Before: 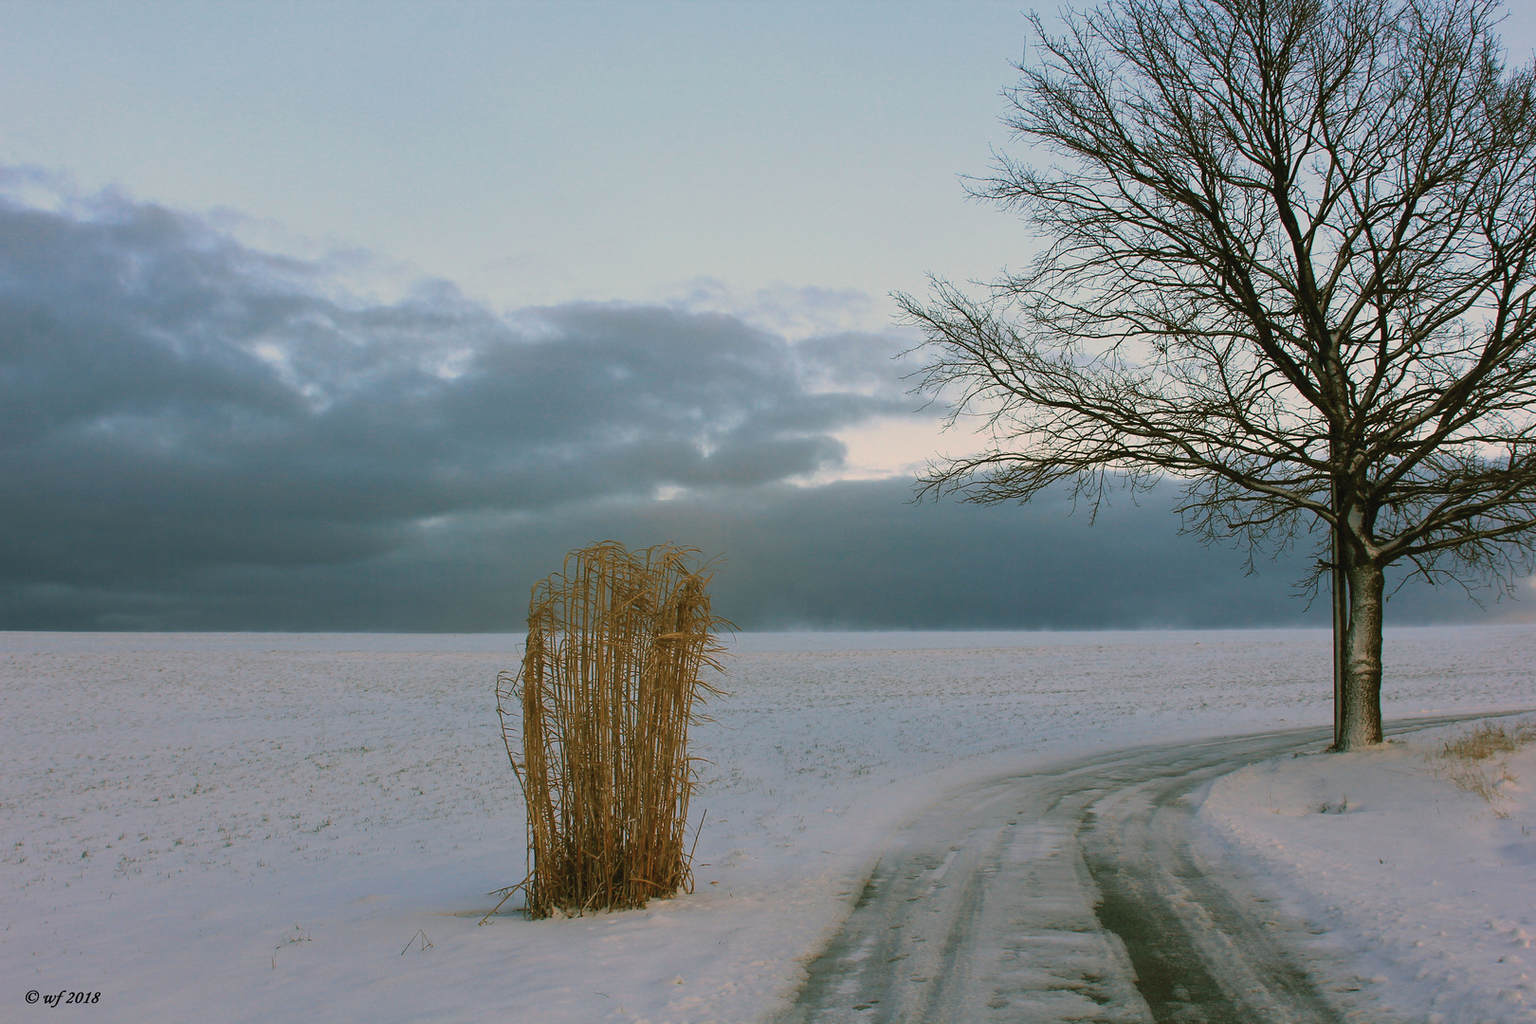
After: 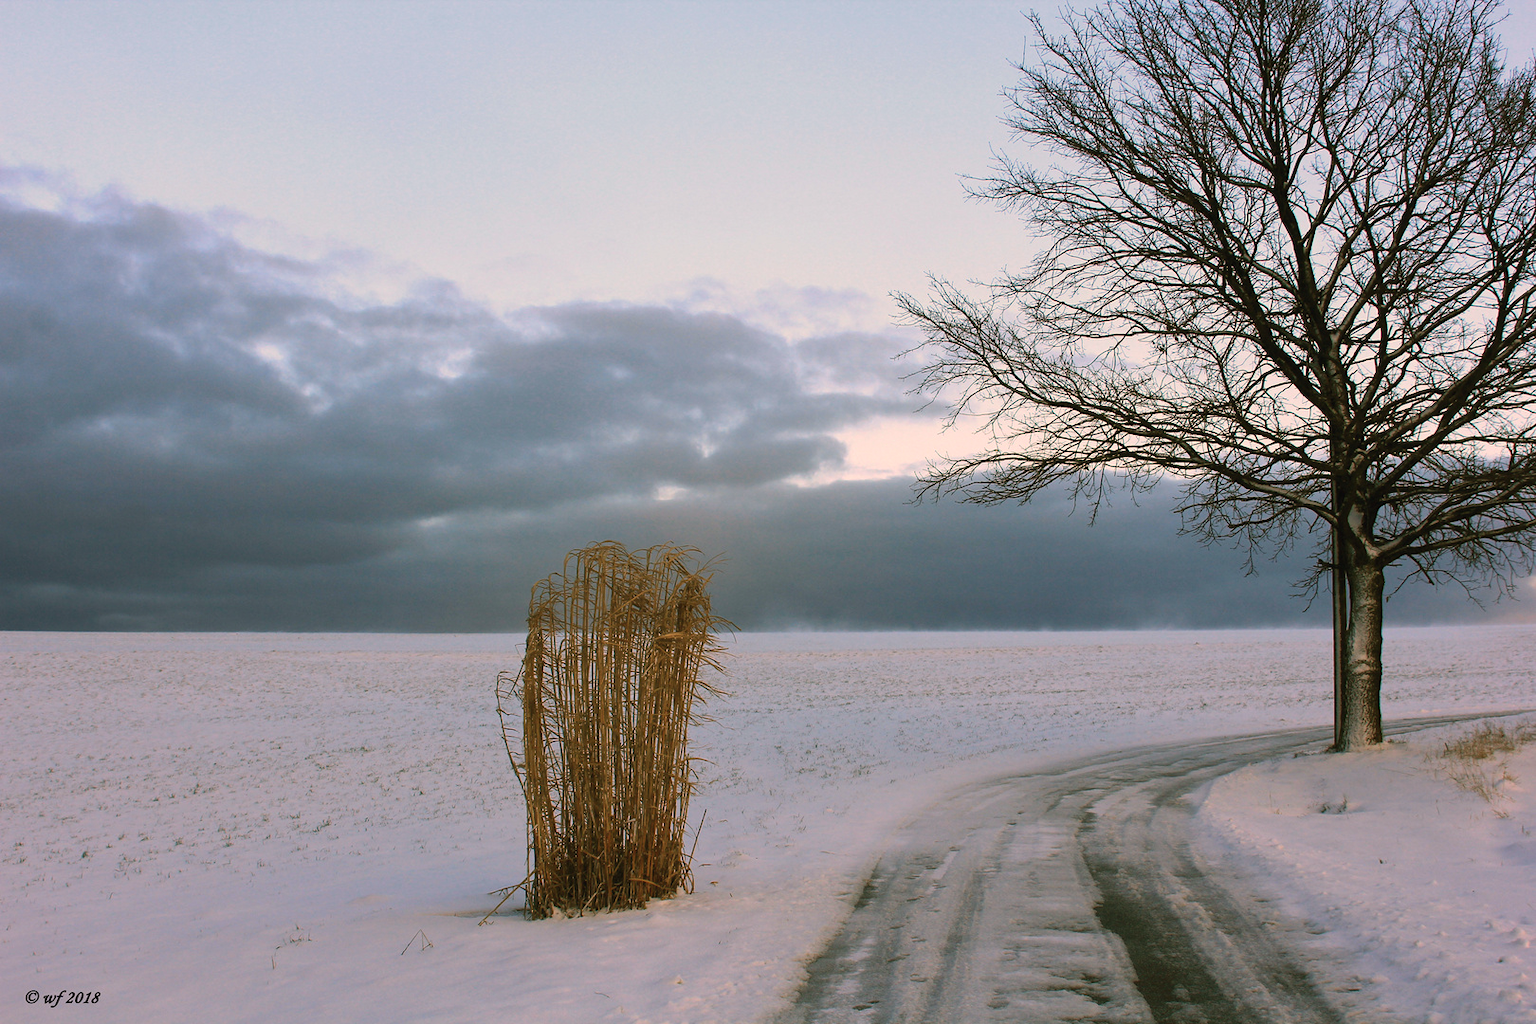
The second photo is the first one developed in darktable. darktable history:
tone equalizer: -8 EV -0.417 EV, -7 EV -0.389 EV, -6 EV -0.333 EV, -5 EV -0.222 EV, -3 EV 0.222 EV, -2 EV 0.333 EV, -1 EV 0.389 EV, +0 EV 0.417 EV, edges refinement/feathering 500, mask exposure compensation -1.57 EV, preserve details no
color correction: highlights a* 5.81, highlights b* 4.84
white balance: red 1.004, blue 1.024
